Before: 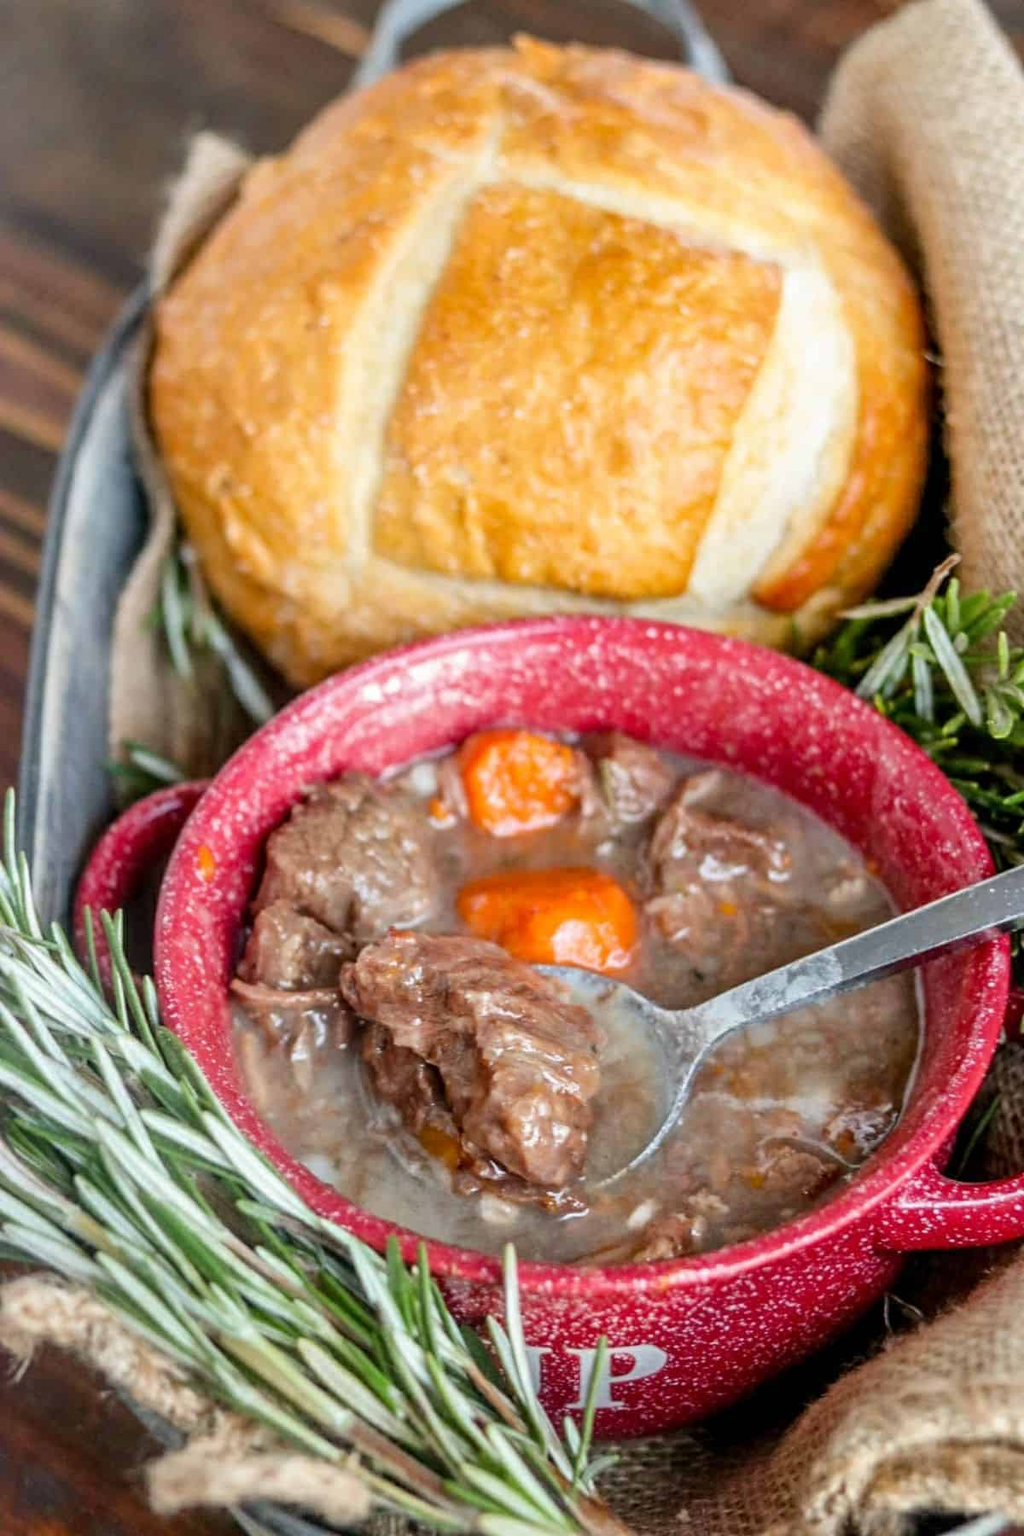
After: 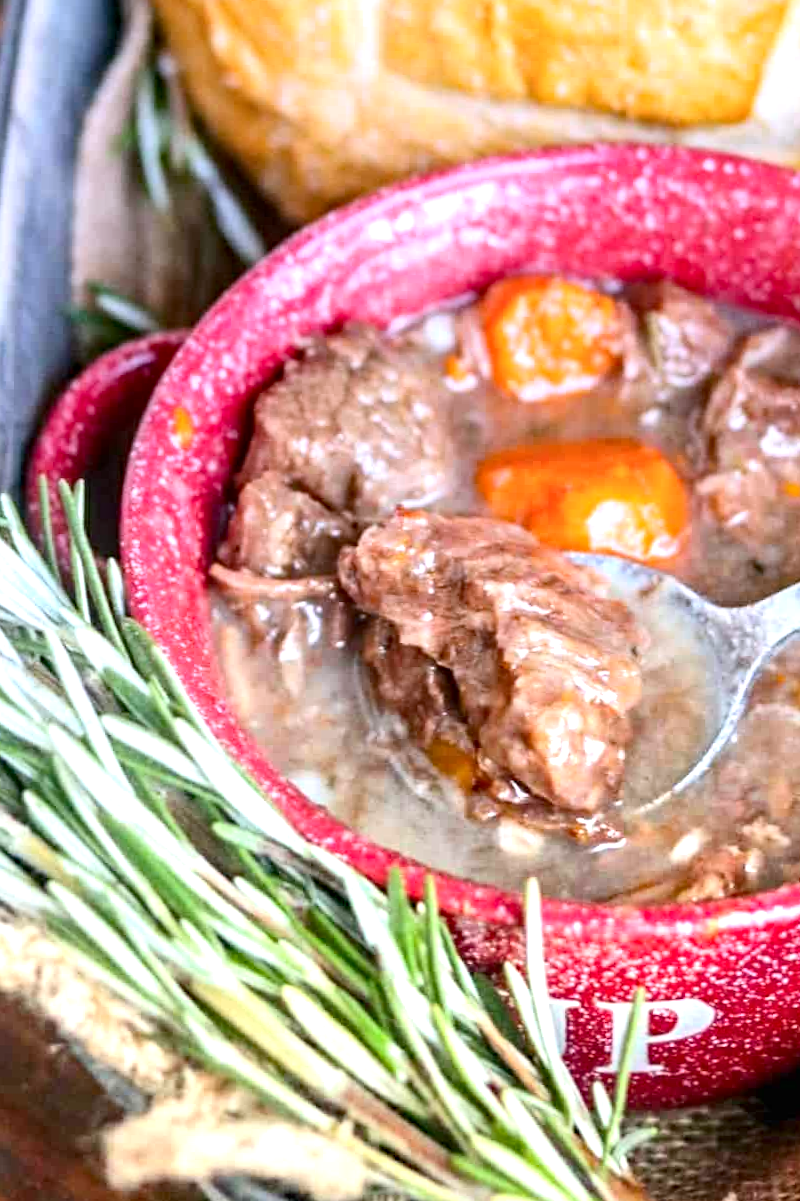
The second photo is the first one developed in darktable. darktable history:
graduated density: hue 238.83°, saturation 50%
exposure: black level correction 0, exposure 1.2 EV, compensate highlight preservation false
contrast brightness saturation: contrast 0.14
crop and rotate: angle -0.82°, left 3.85%, top 31.828%, right 27.992%
haze removal: compatibility mode true, adaptive false
